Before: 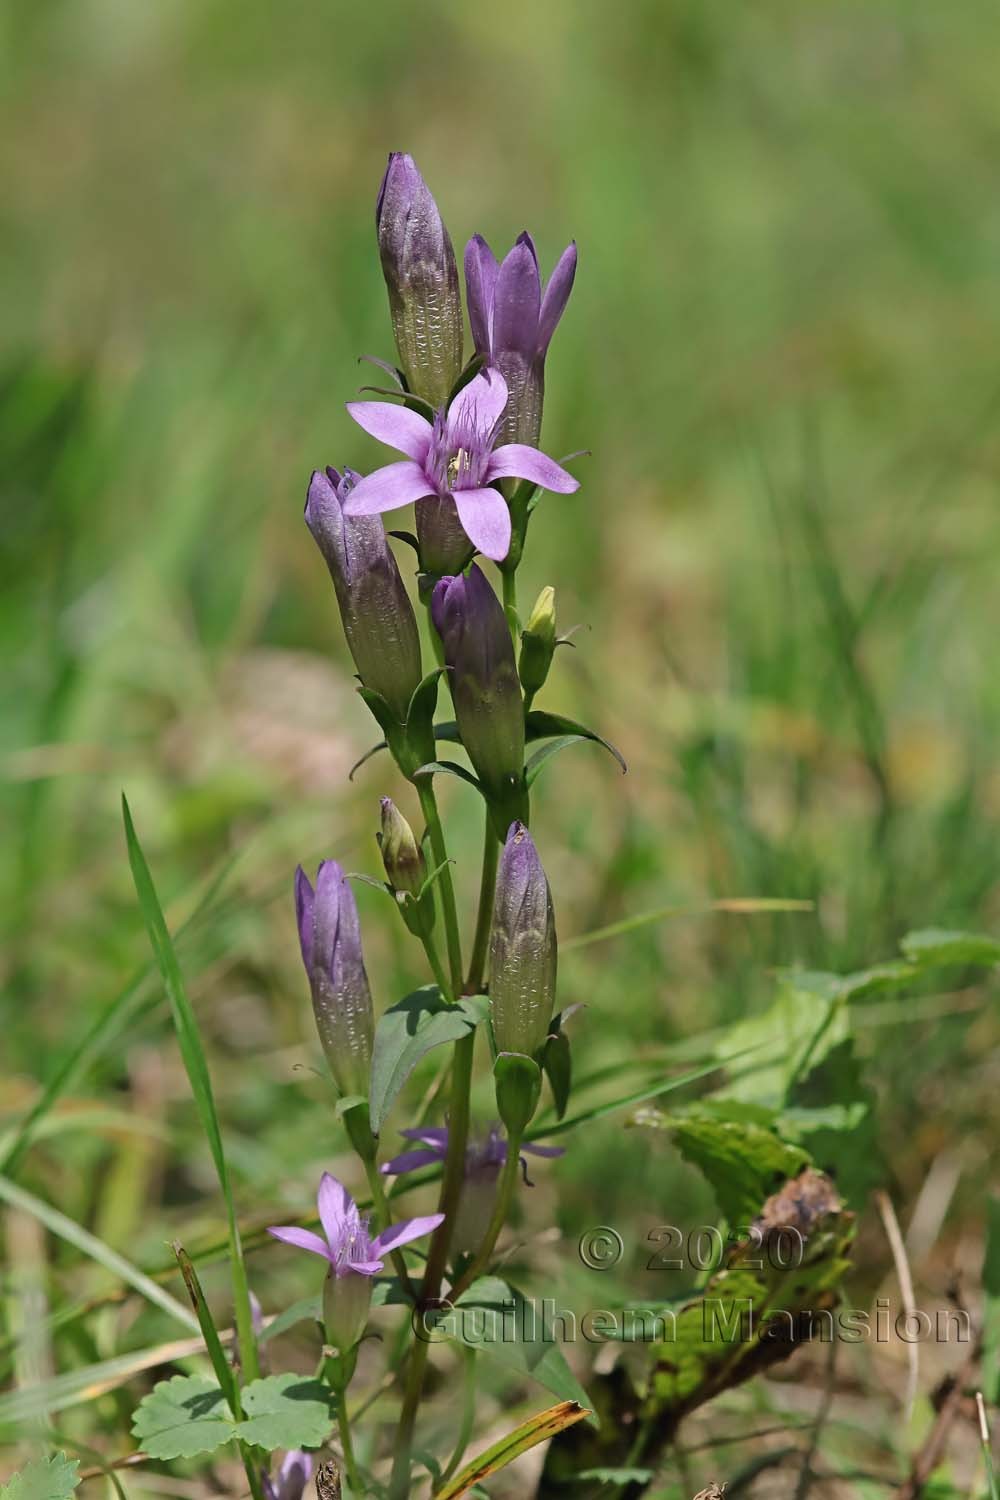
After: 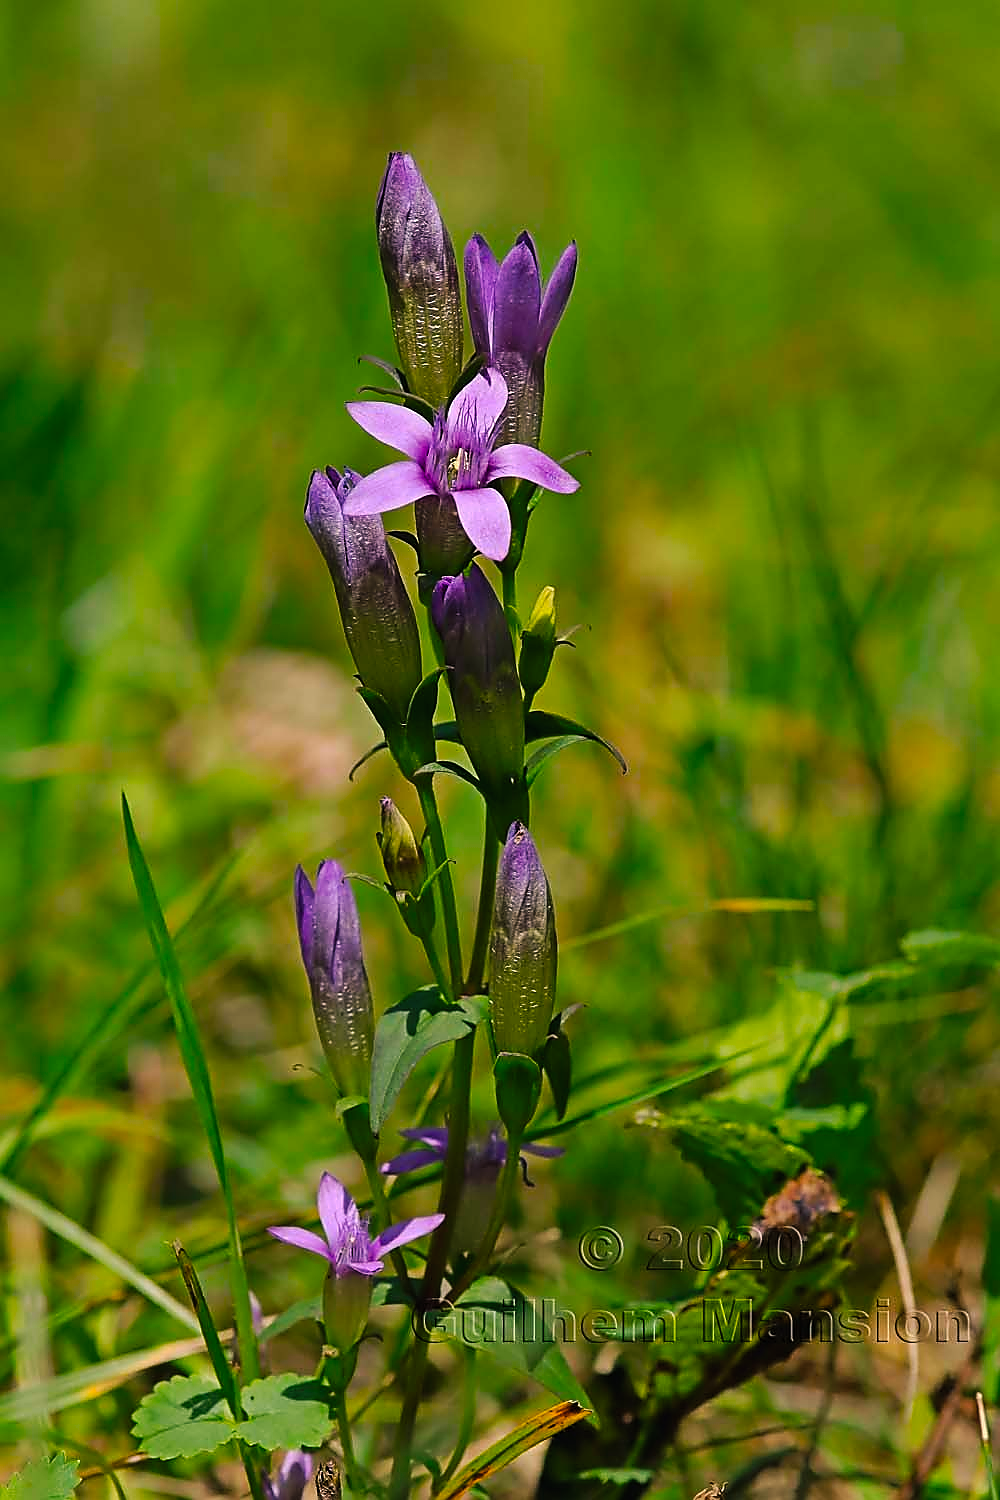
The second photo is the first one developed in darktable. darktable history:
shadows and highlights: shadows 24.91, highlights -24.17
tone curve: curves: ch0 [(0, 0) (0.003, 0.008) (0.011, 0.011) (0.025, 0.014) (0.044, 0.021) (0.069, 0.029) (0.1, 0.042) (0.136, 0.06) (0.177, 0.09) (0.224, 0.126) (0.277, 0.177) (0.335, 0.243) (0.399, 0.31) (0.468, 0.388) (0.543, 0.484) (0.623, 0.585) (0.709, 0.683) (0.801, 0.775) (0.898, 0.873) (1, 1)], preserve colors none
color balance rgb: shadows lift › chroma 2.007%, shadows lift › hue 214.53°, highlights gain › chroma 1.585%, highlights gain › hue 56.4°, linear chroma grading › global chroma 14.501%, perceptual saturation grading › global saturation 29.454%
sharpen: radius 1.355, amount 1.239, threshold 0.772
